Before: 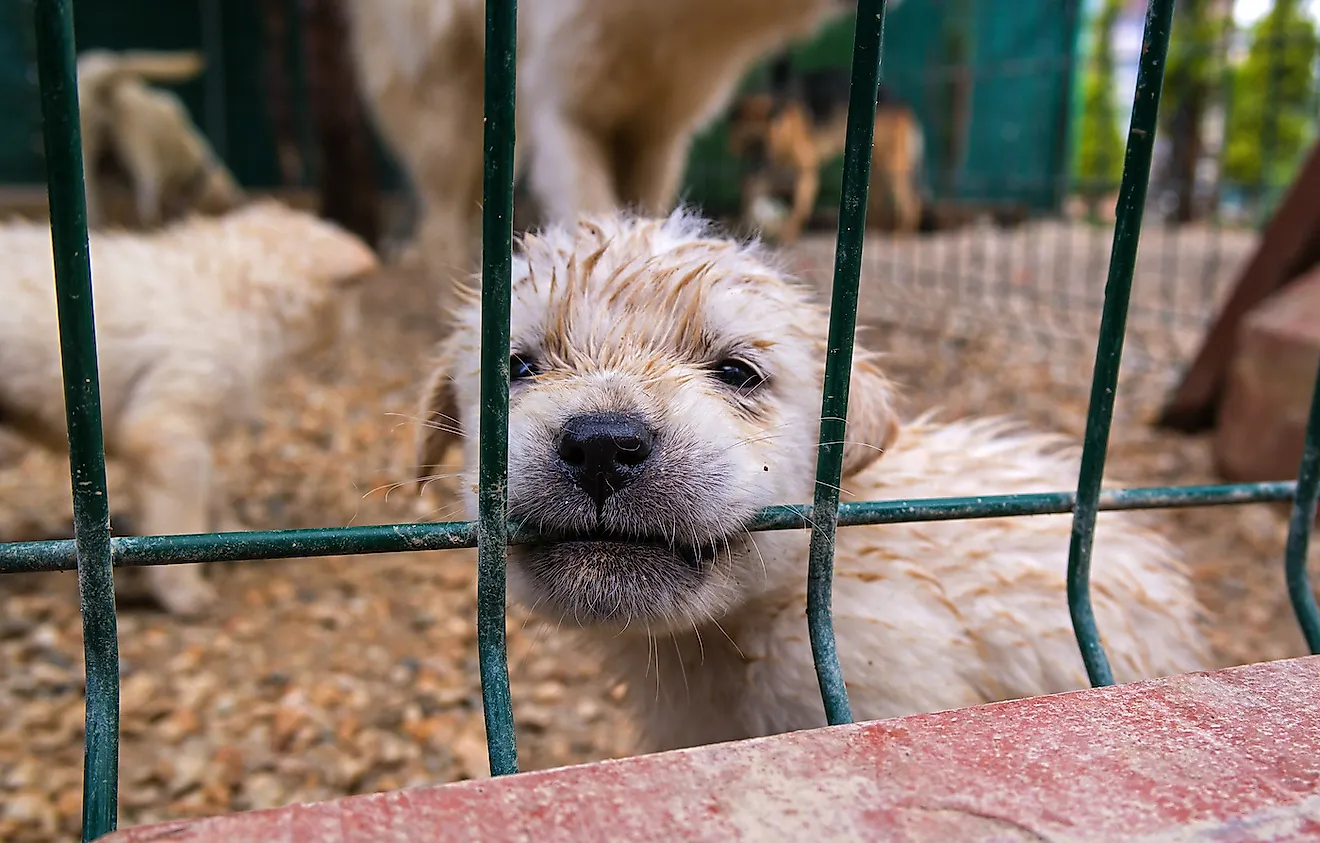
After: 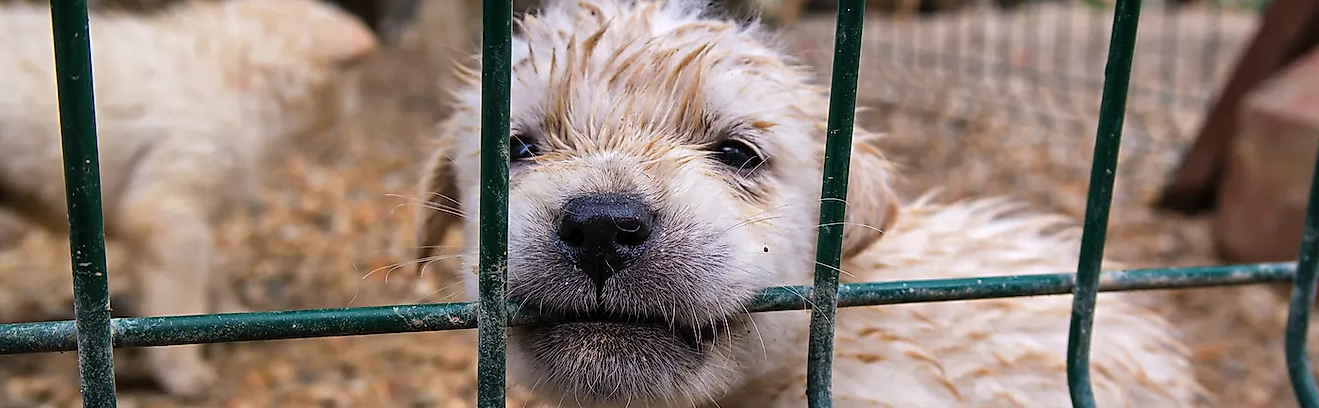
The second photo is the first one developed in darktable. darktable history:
crop and rotate: top 26.056%, bottom 25.543%
shadows and highlights: shadows 37.27, highlights -28.18, soften with gaussian
